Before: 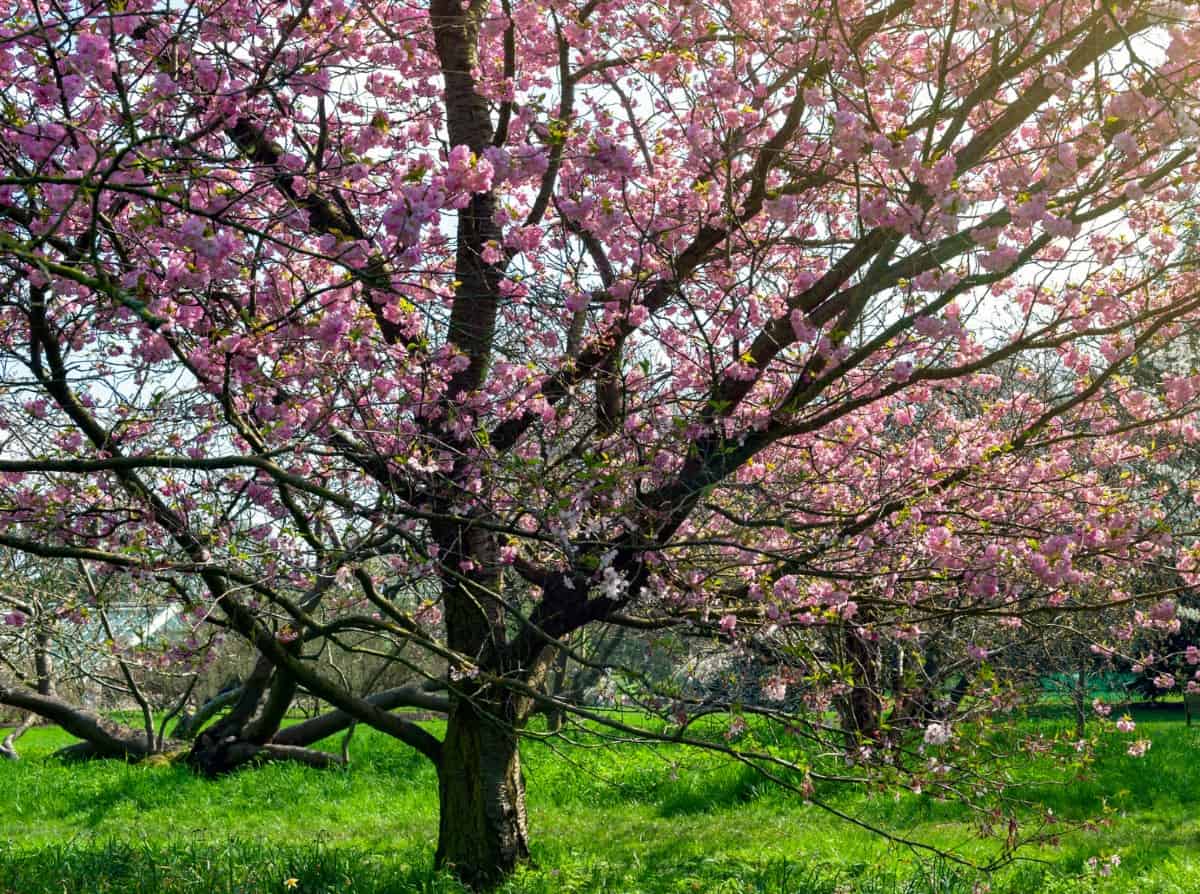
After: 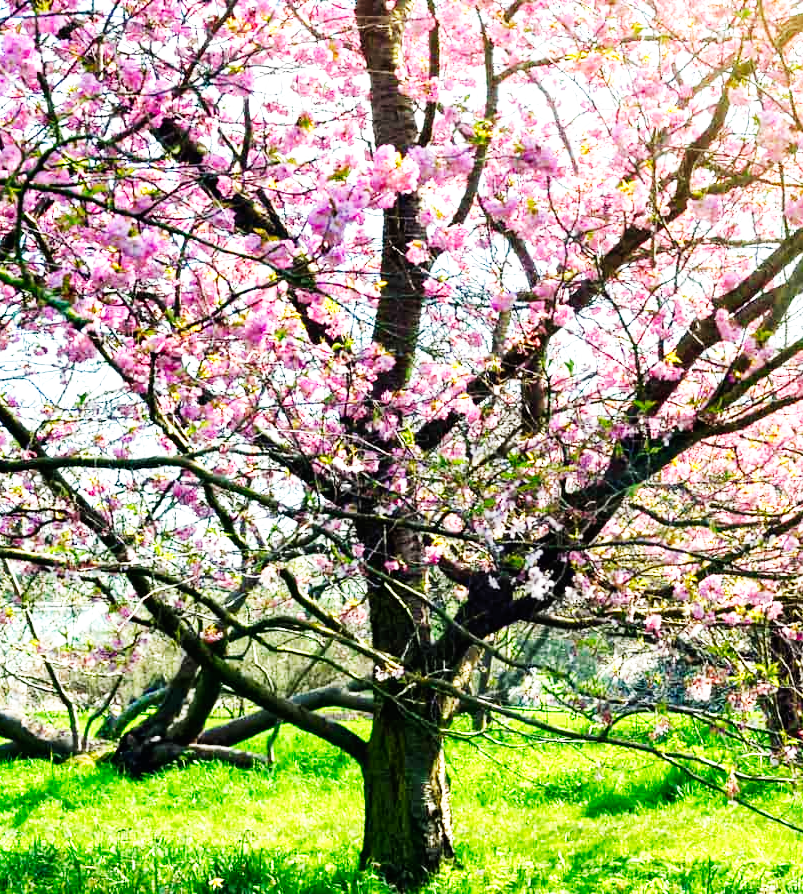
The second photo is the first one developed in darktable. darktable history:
crop and rotate: left 6.255%, right 26.804%
exposure: exposure 0.757 EV, compensate highlight preservation false
base curve: curves: ch0 [(0, 0) (0.007, 0.004) (0.027, 0.03) (0.046, 0.07) (0.207, 0.54) (0.442, 0.872) (0.673, 0.972) (1, 1)], preserve colors none
